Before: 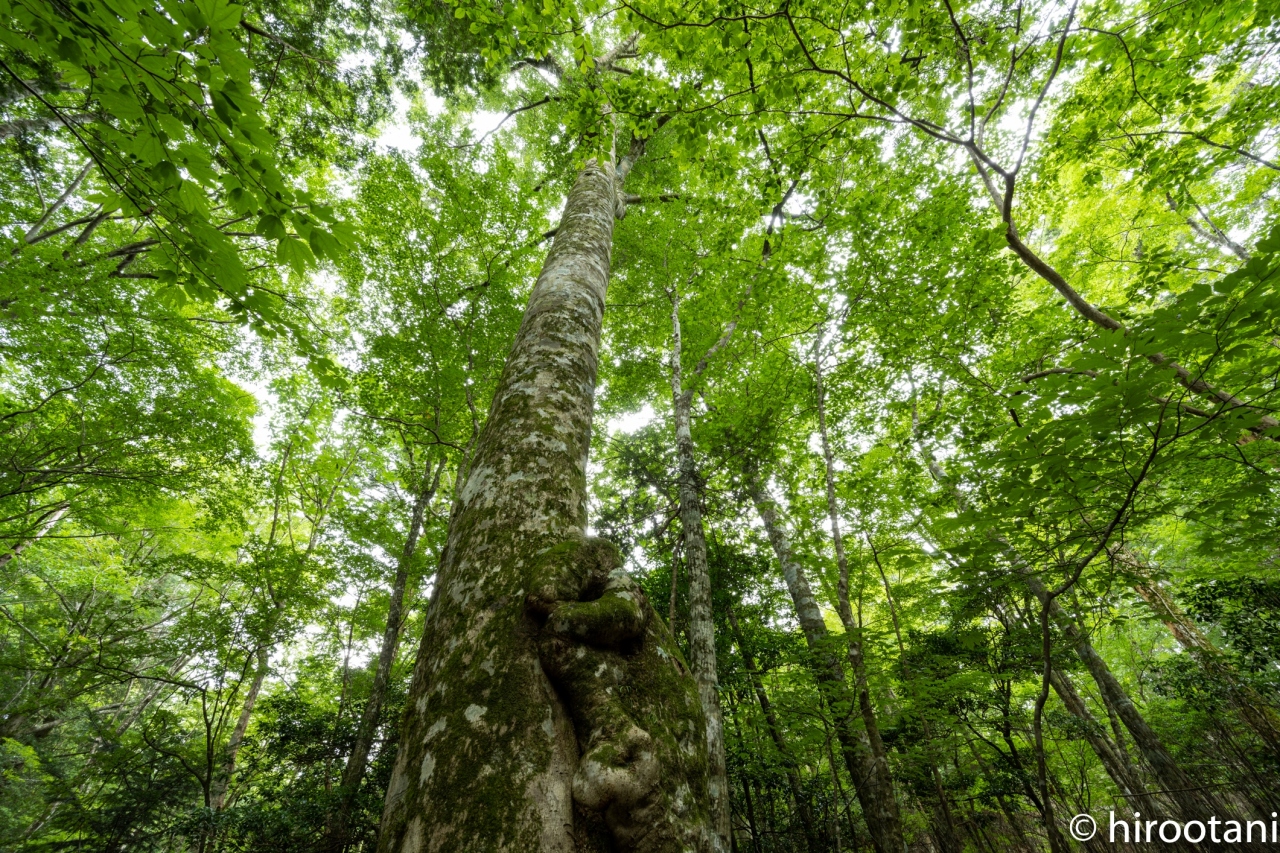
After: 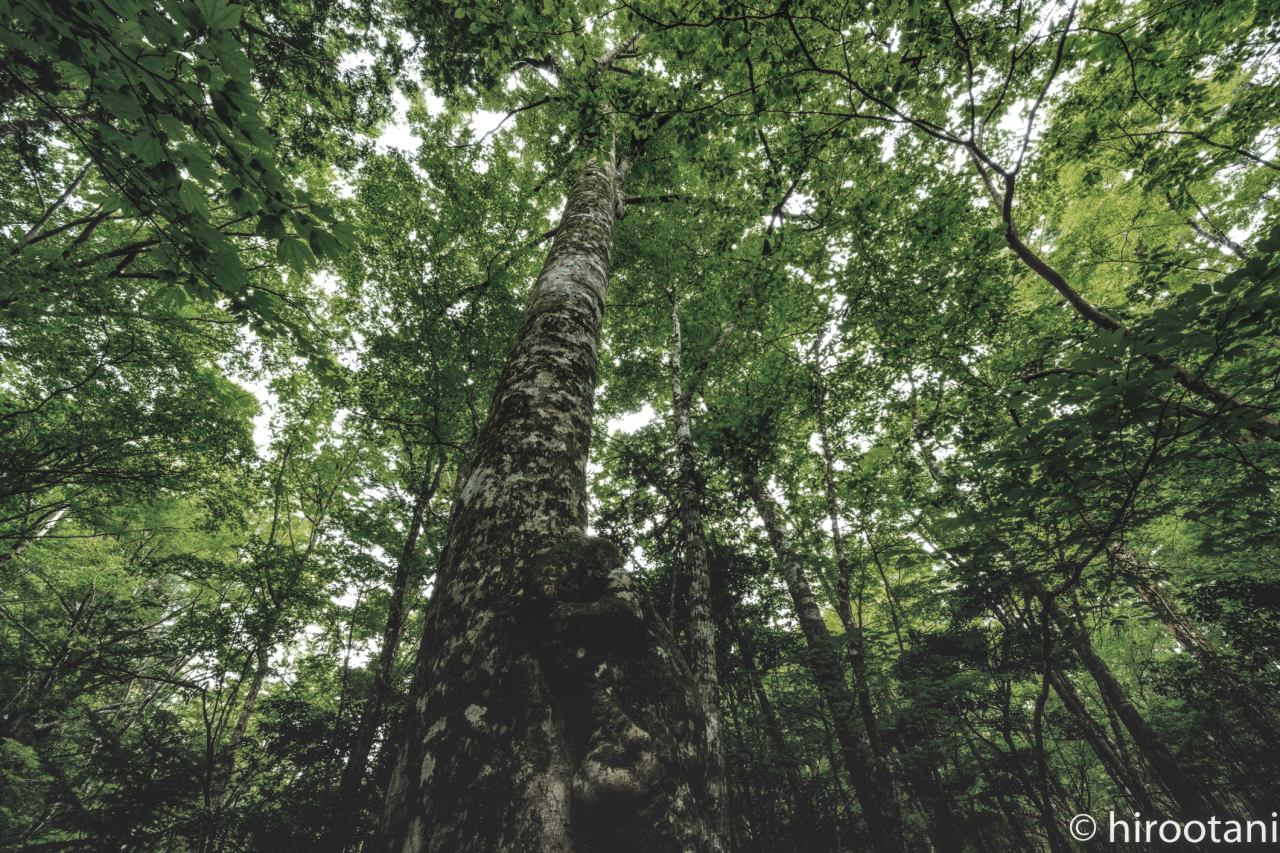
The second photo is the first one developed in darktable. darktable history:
rgb curve: curves: ch0 [(0, 0.186) (0.314, 0.284) (0.775, 0.708) (1, 1)], compensate middle gray true, preserve colors none
local contrast: highlights 79%, shadows 56%, detail 175%, midtone range 0.428
color zones: curves: ch0 [(0, 0.487) (0.241, 0.395) (0.434, 0.373) (0.658, 0.412) (0.838, 0.487)]; ch1 [(0, 0) (0.053, 0.053) (0.211, 0.202) (0.579, 0.259) (0.781, 0.241)]
basic adjustments: black level correction 0.018, exposure 0.33 EV, highlight compression 93.18, middle gray 17.31%, brightness -0.09, saturation 0.33, vibrance -0.21
